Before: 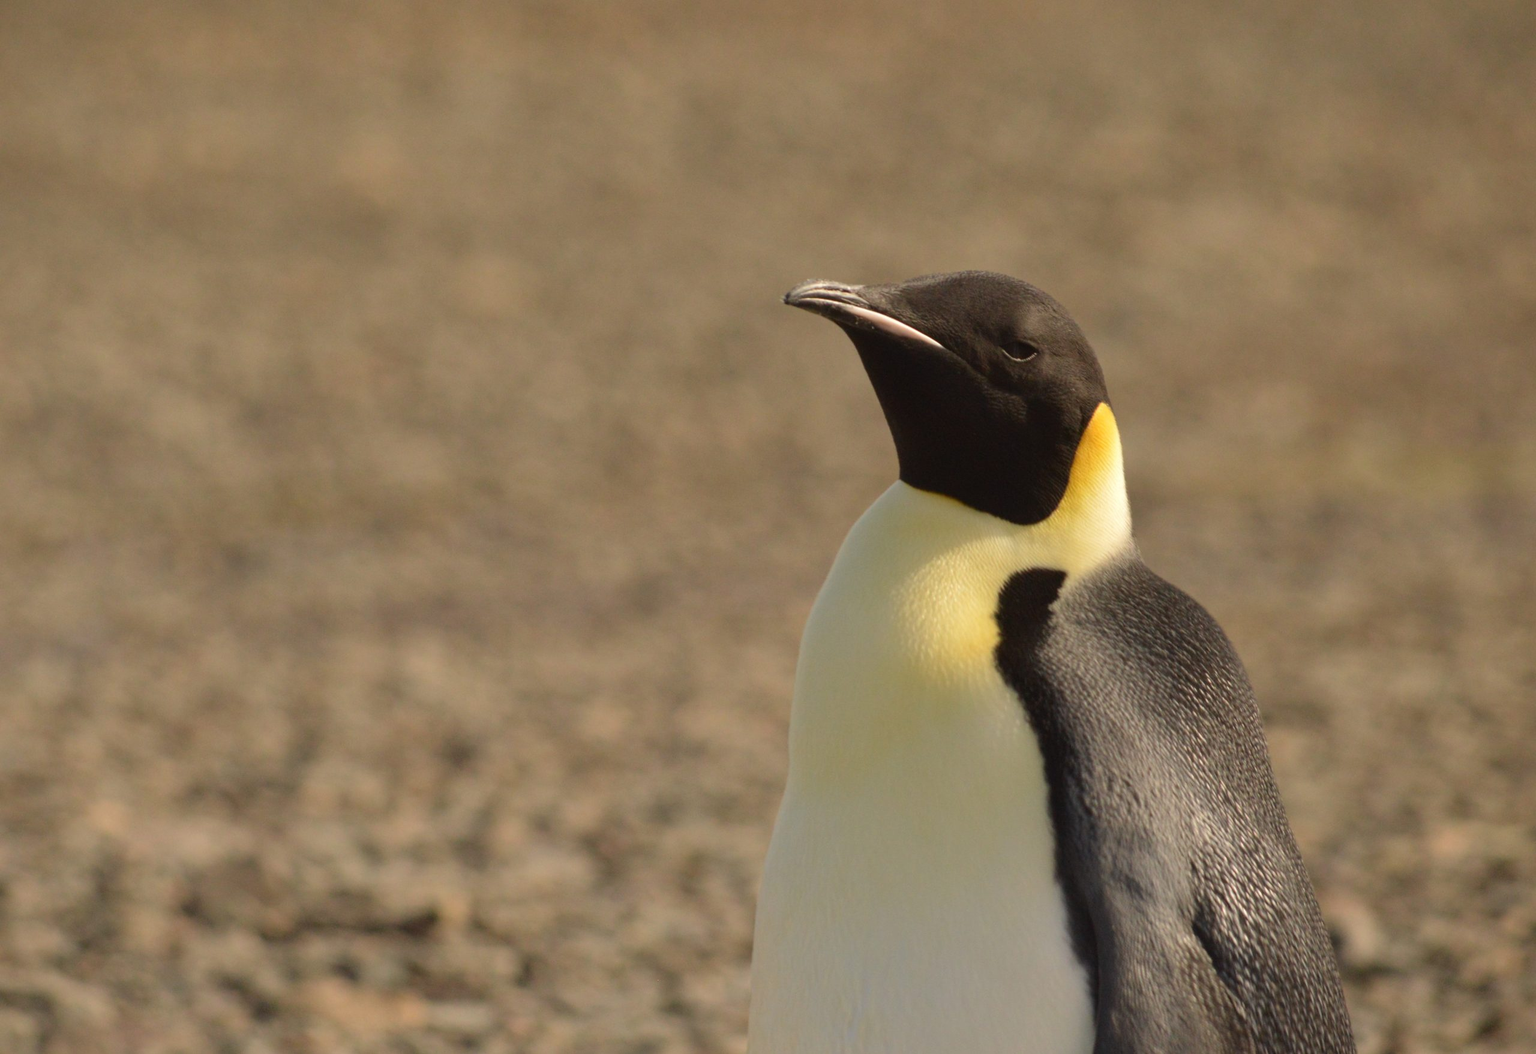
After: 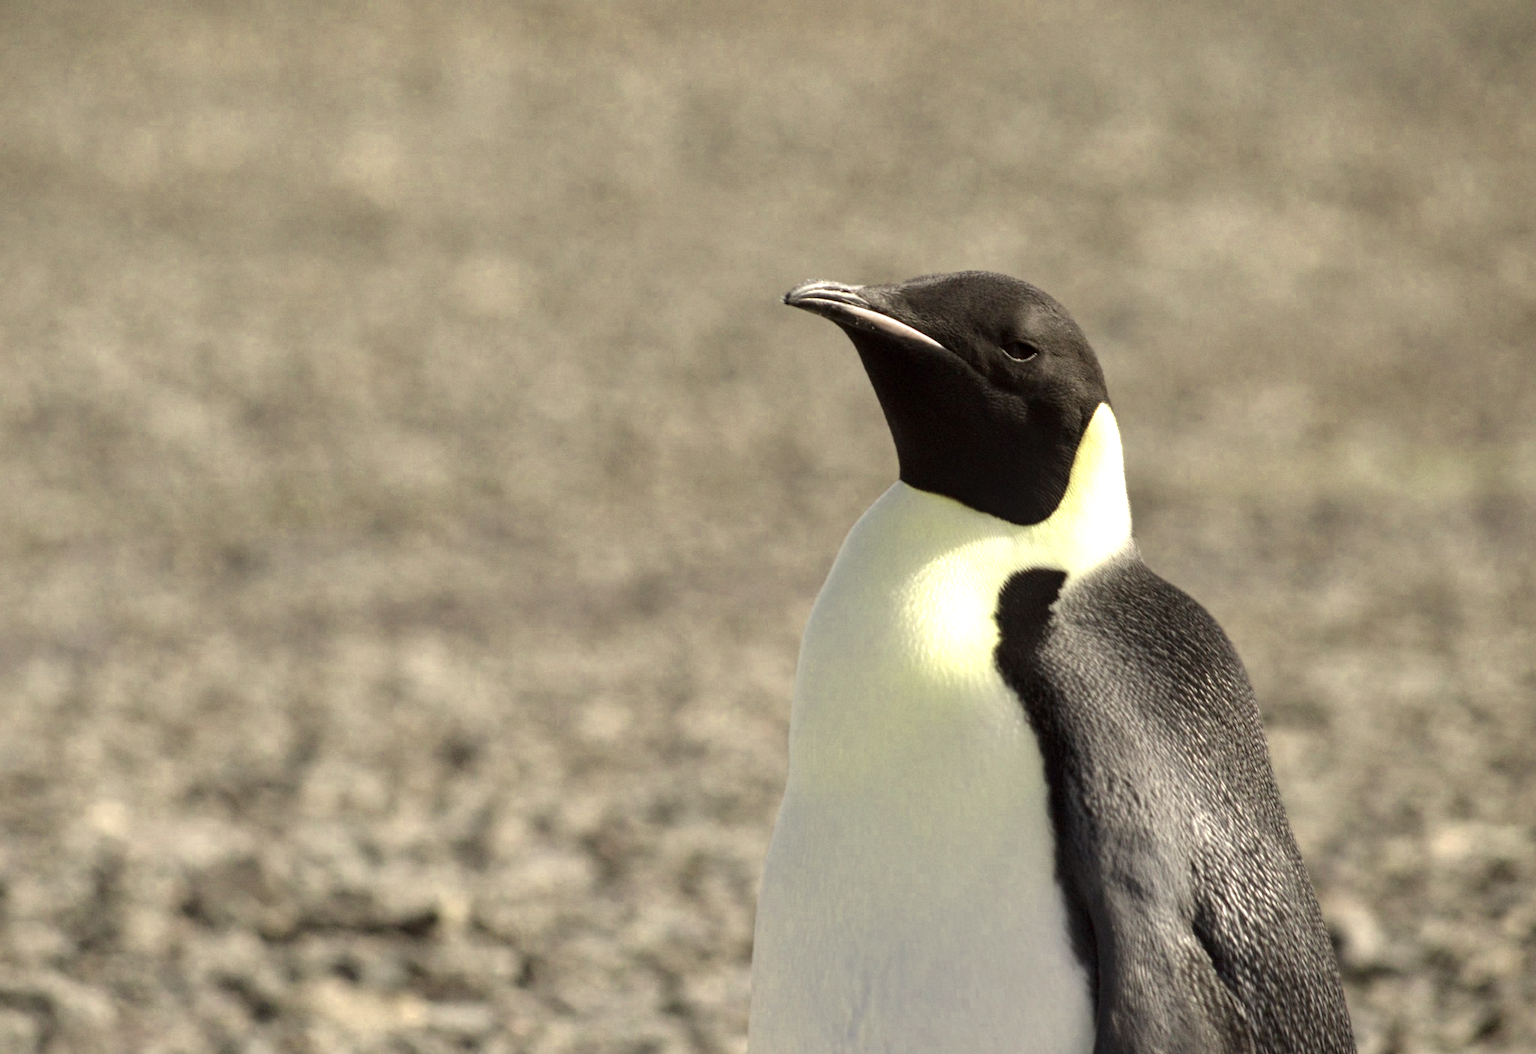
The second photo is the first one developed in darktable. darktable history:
local contrast: detail 130%
color balance rgb: linear chroma grading › global chroma 15%, perceptual saturation grading › global saturation 30%
color zones: curves: ch0 [(0.25, 0.667) (0.758, 0.368)]; ch1 [(0.215, 0.245) (0.761, 0.373)]; ch2 [(0.247, 0.554) (0.761, 0.436)]
